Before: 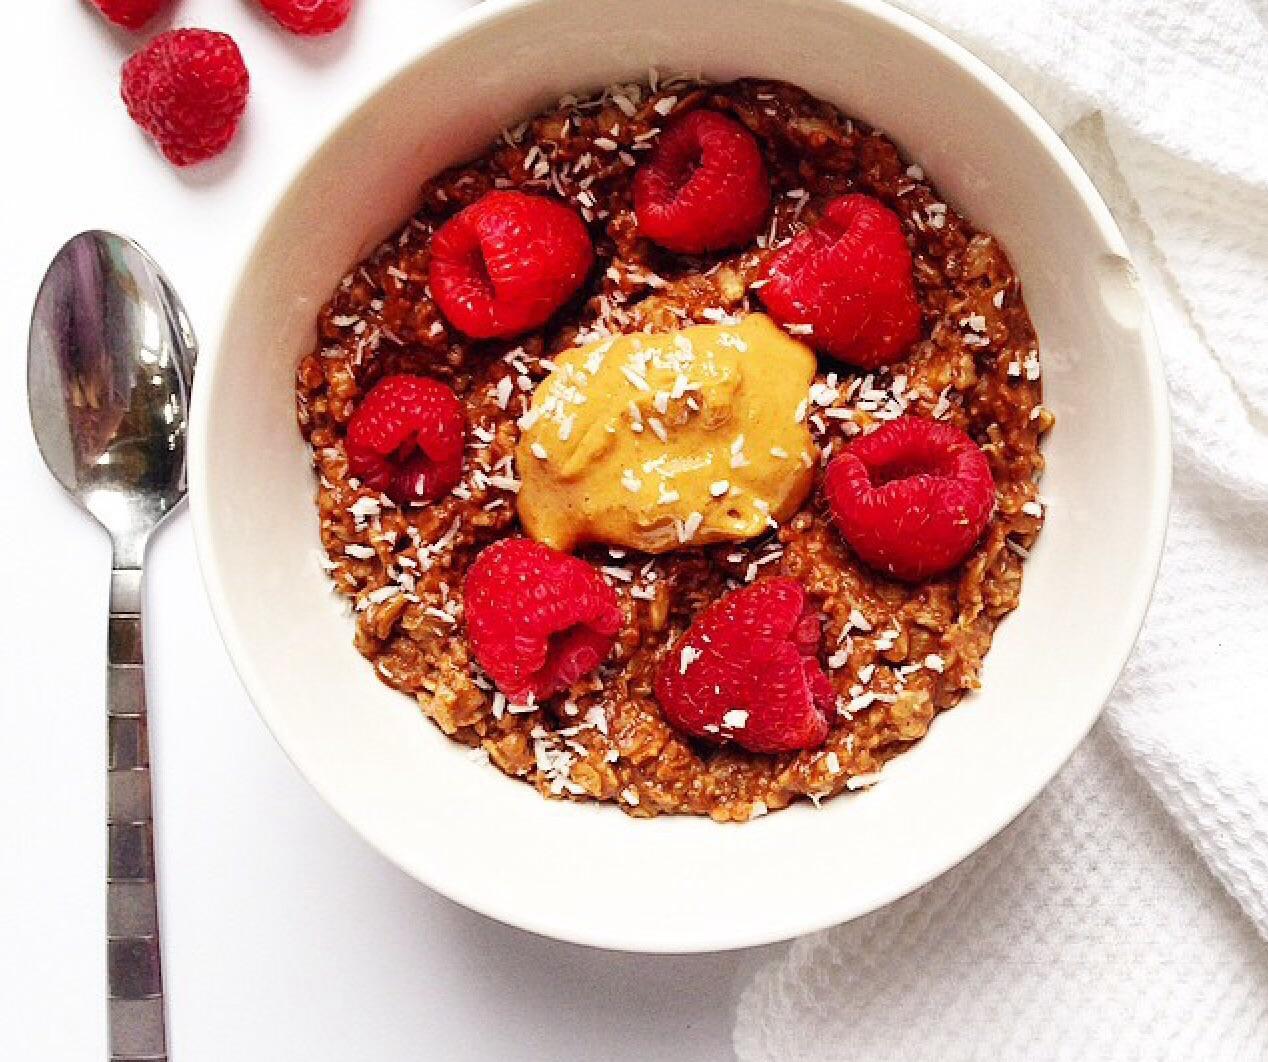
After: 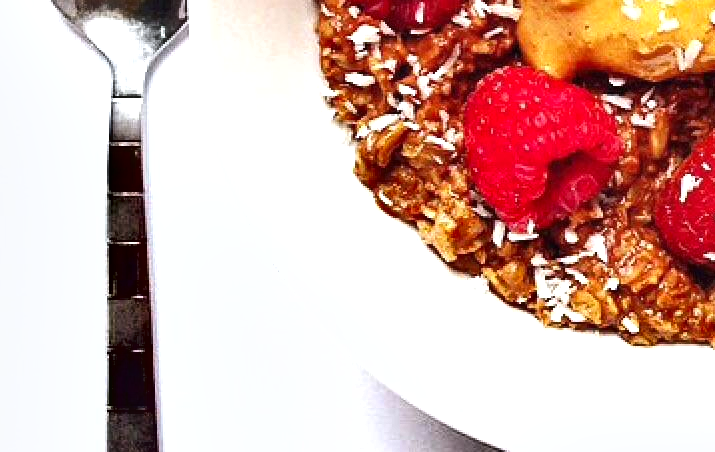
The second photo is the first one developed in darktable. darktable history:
crop: top 44.483%, right 43.593%, bottom 12.892%
exposure: black level correction 0, exposure 0.5 EV, compensate exposure bias true, compensate highlight preservation false
white balance: red 0.98, blue 1.034
shadows and highlights: soften with gaussian
